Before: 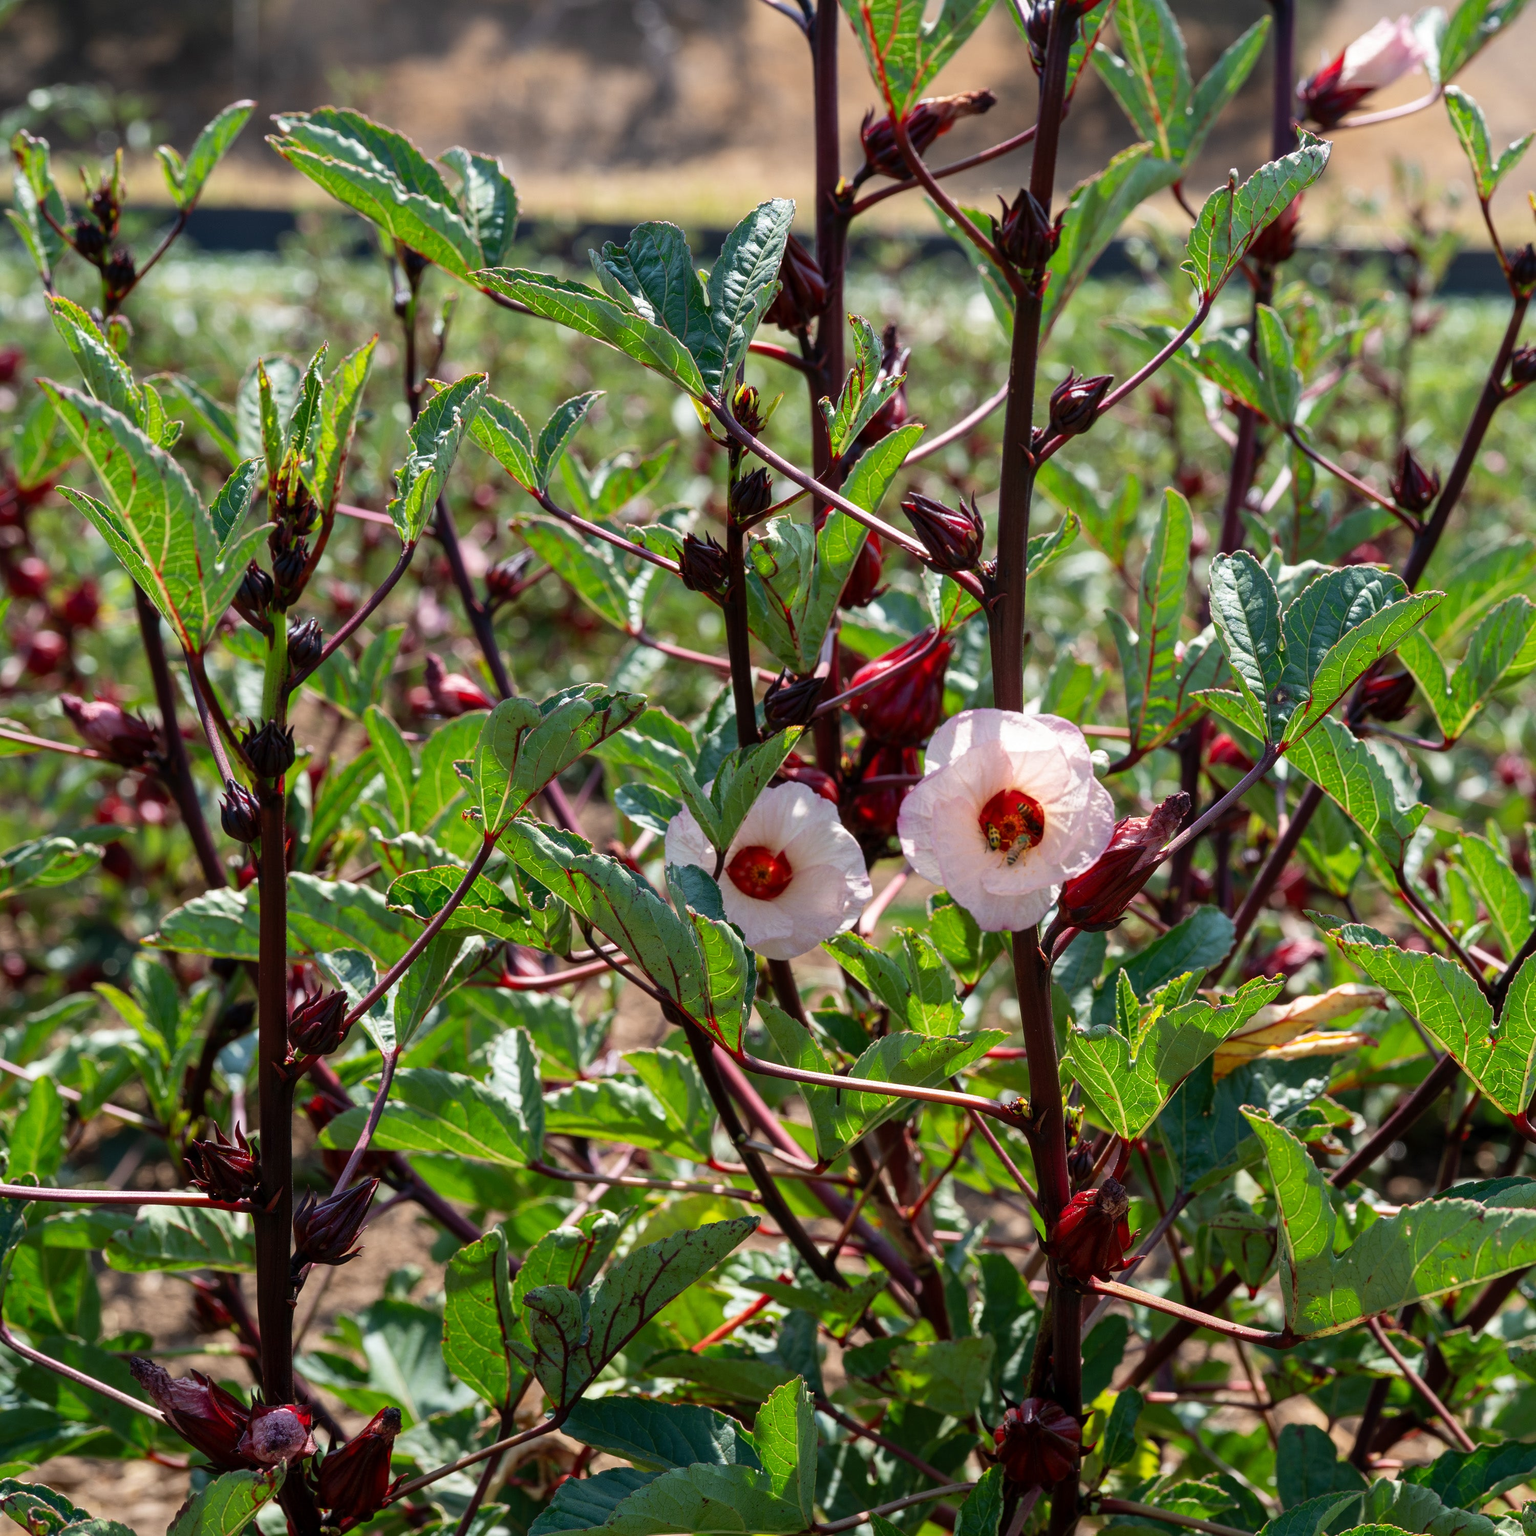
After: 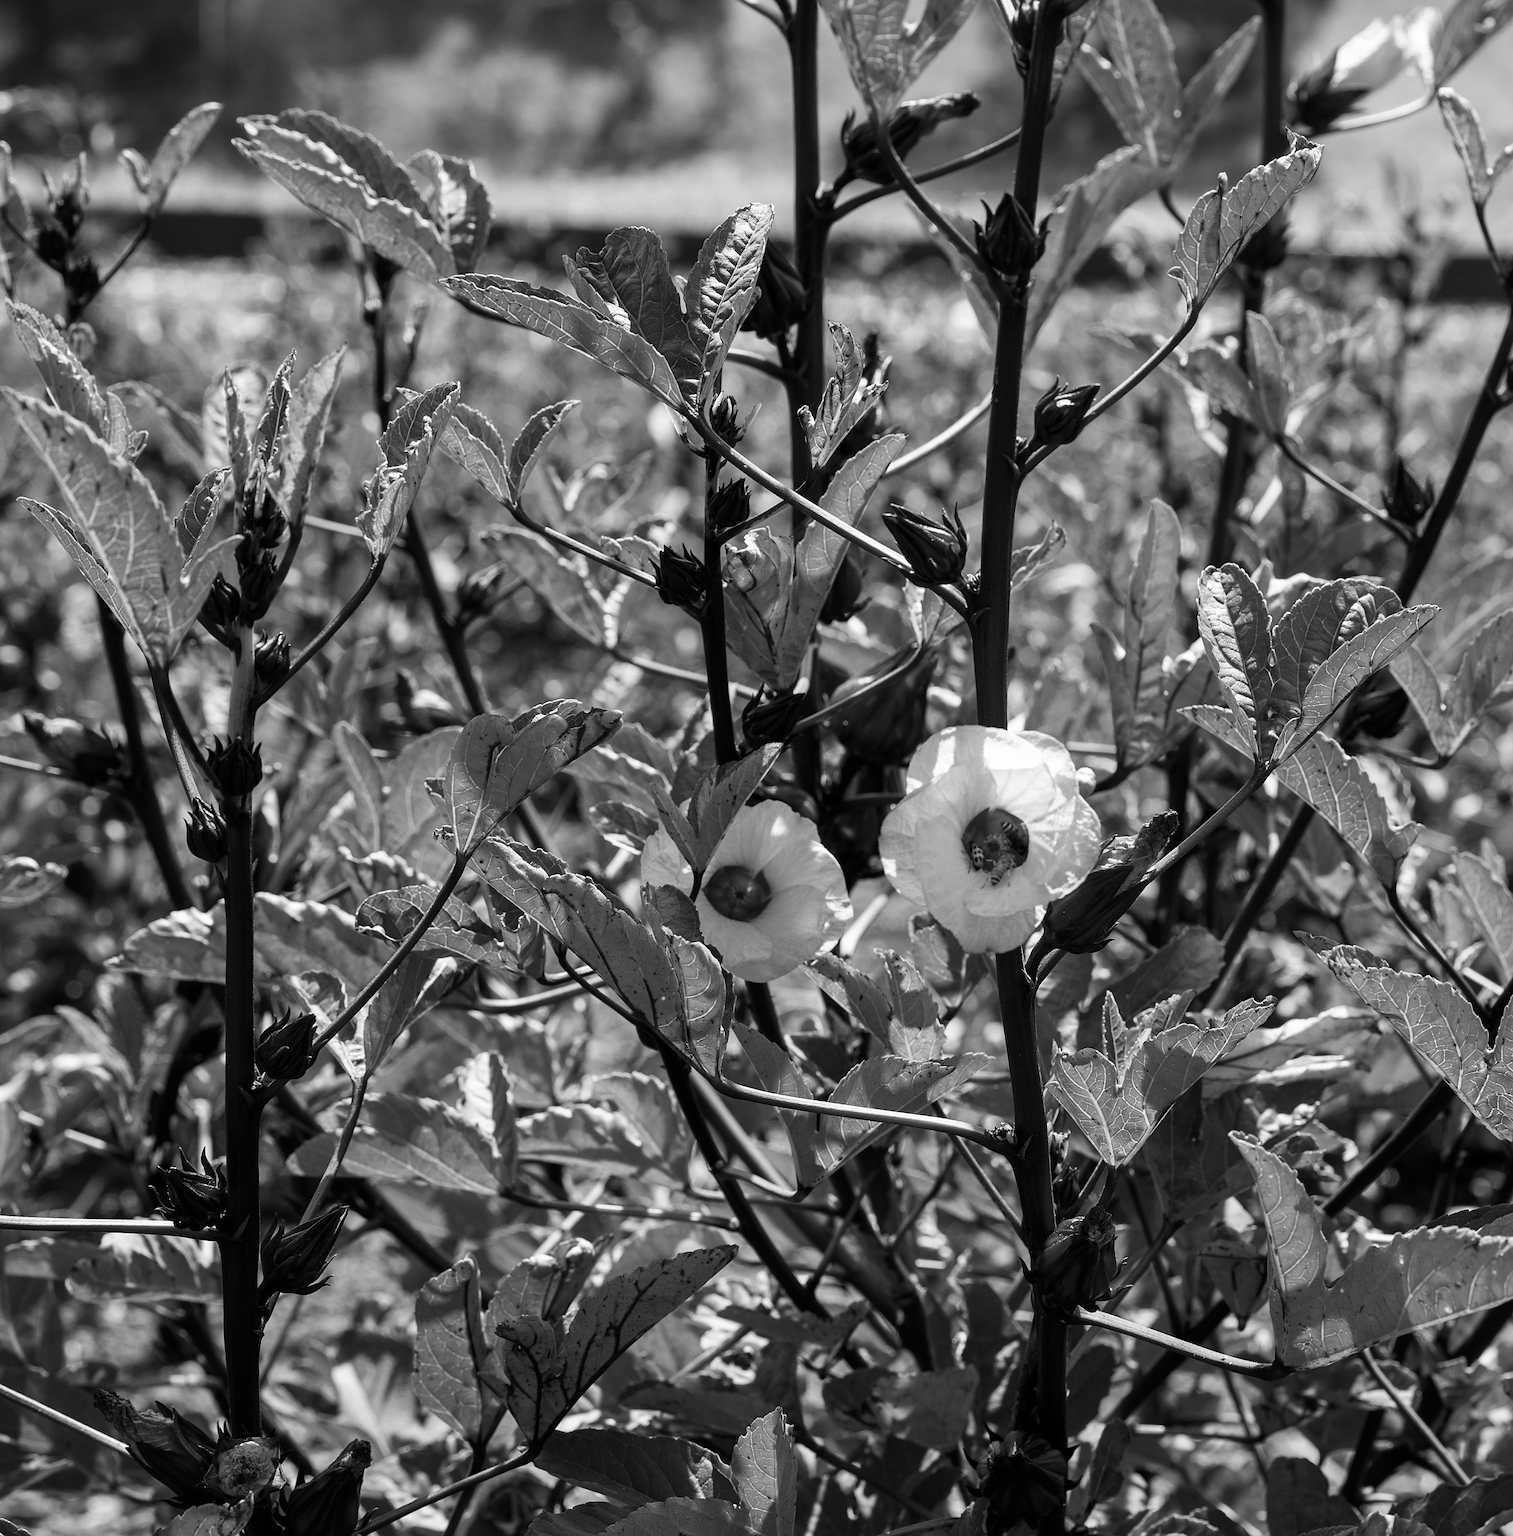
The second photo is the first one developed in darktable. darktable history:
monochrome: on, module defaults
contrast brightness saturation: contrast 0.13, brightness -0.05, saturation 0.16
sharpen: radius 1.458, amount 0.398, threshold 1.271
crop and rotate: left 2.536%, right 1.107%, bottom 2.246%
